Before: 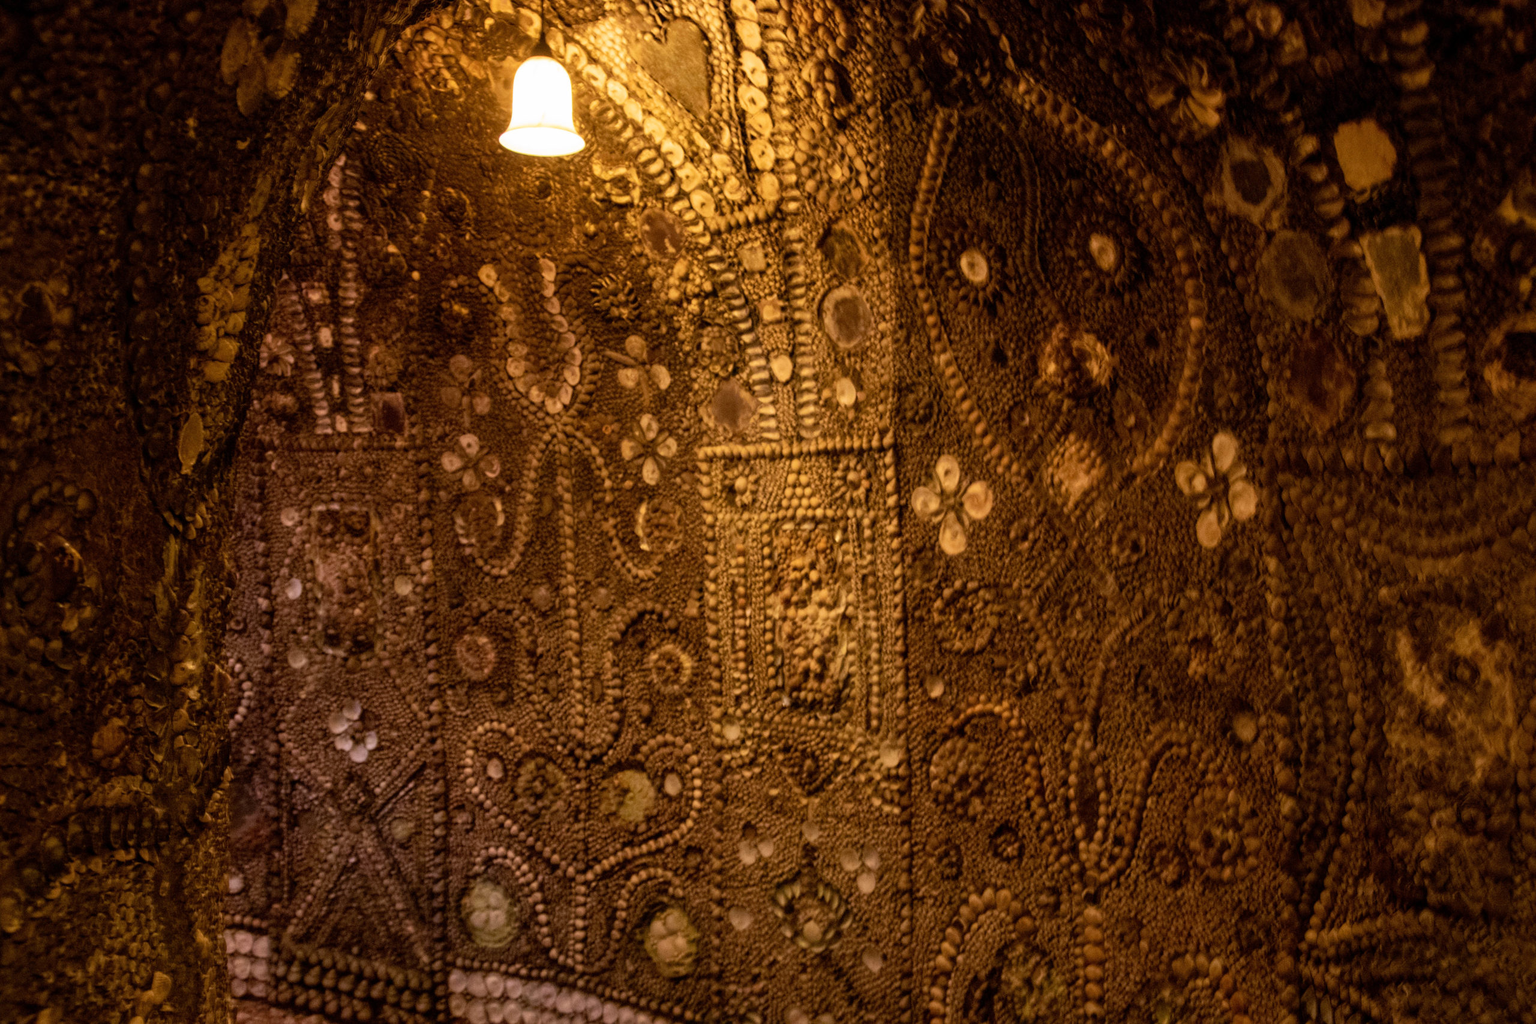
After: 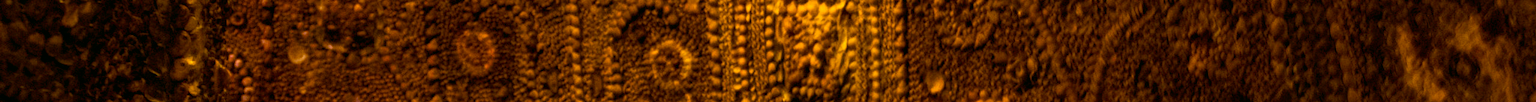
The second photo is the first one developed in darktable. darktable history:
color balance rgb: linear chroma grading › global chroma 9%, perceptual saturation grading › global saturation 36%, perceptual saturation grading › shadows 35%, perceptual brilliance grading › global brilliance 15%, perceptual brilliance grading › shadows -35%, global vibrance 15%
crop and rotate: top 59.084%, bottom 30.916%
color correction: highlights a* -7.33, highlights b* 1.26, shadows a* -3.55, saturation 1.4
